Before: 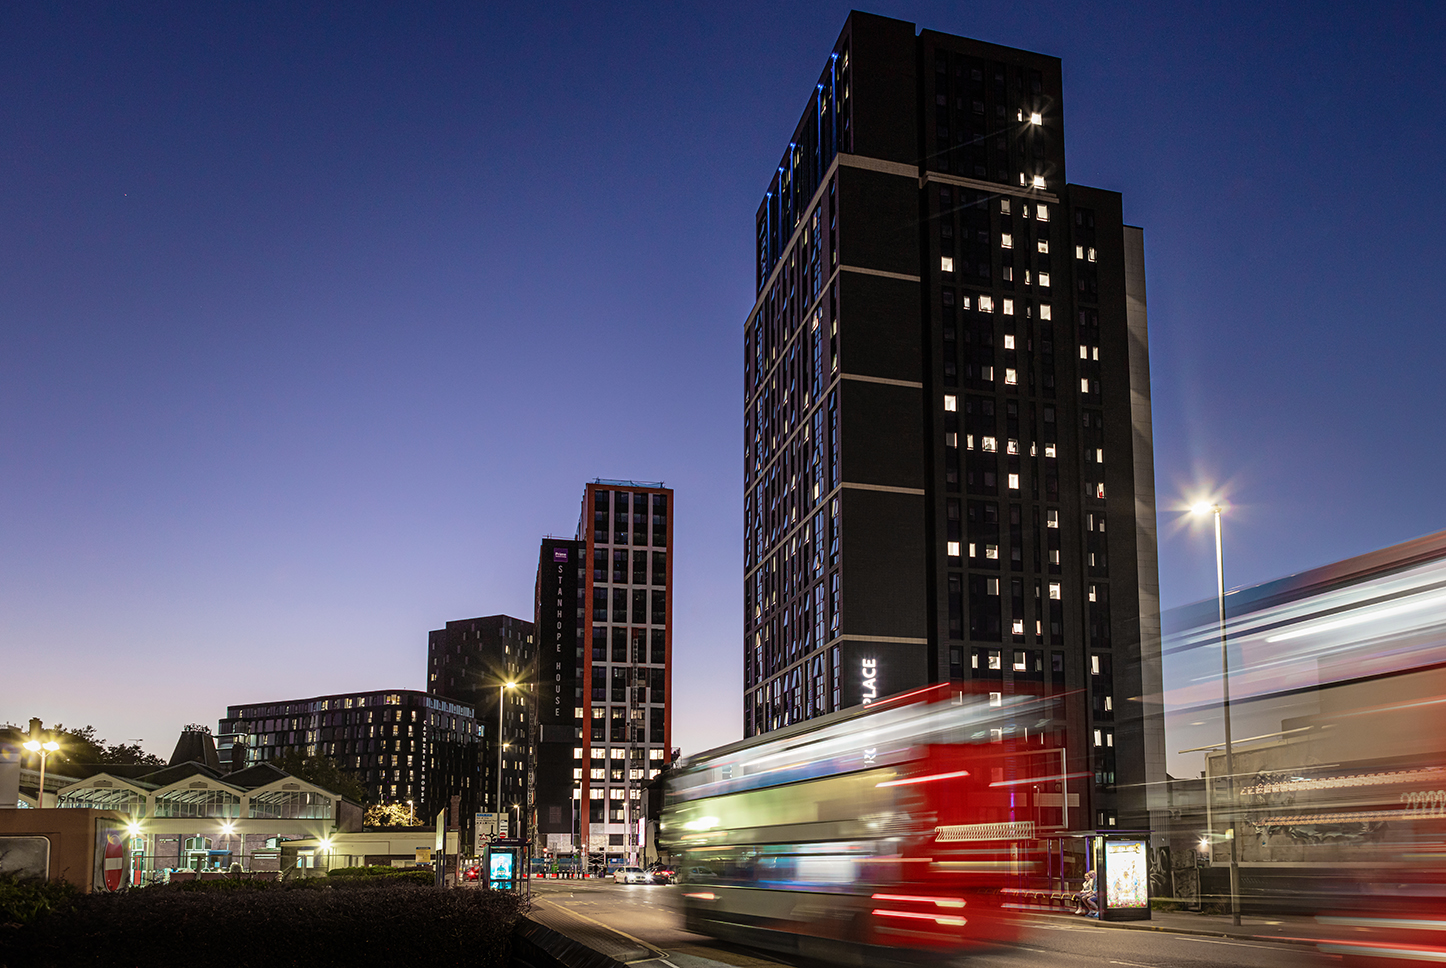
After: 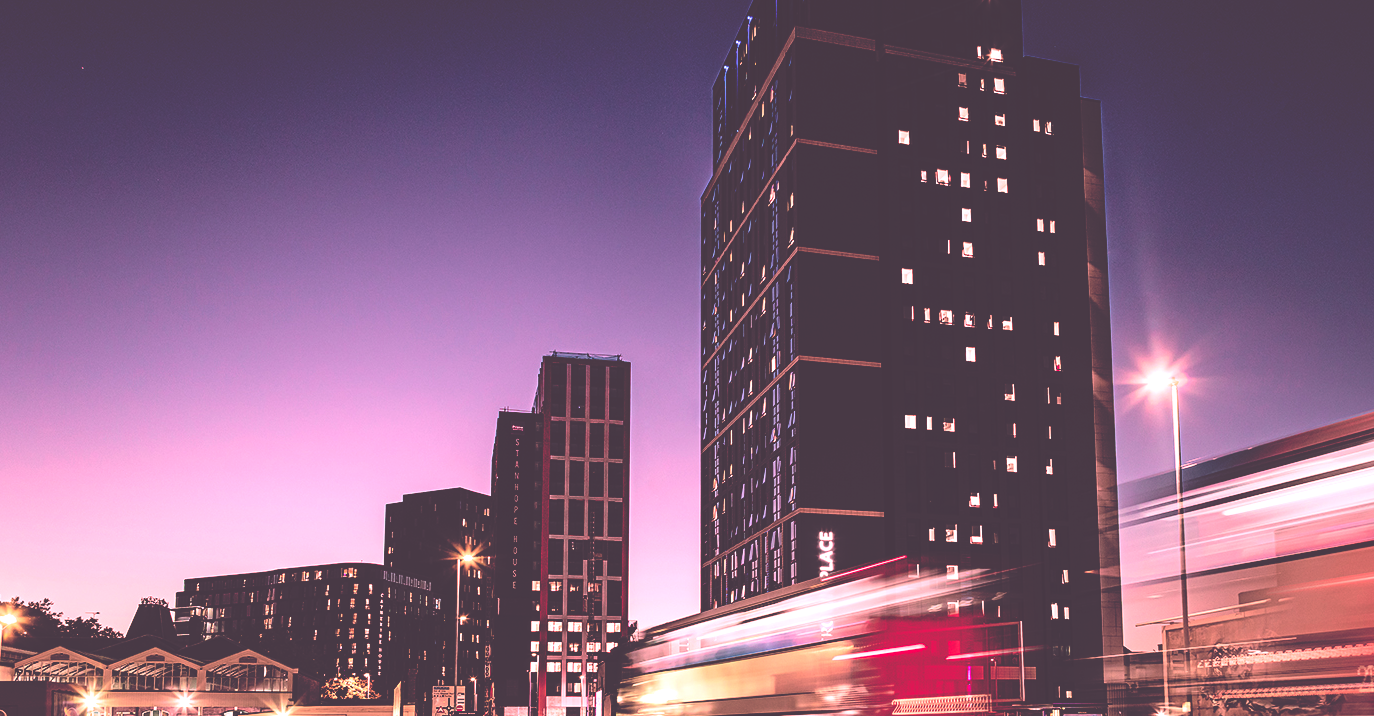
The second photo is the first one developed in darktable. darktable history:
base curve: curves: ch0 [(0, 0.02) (0.083, 0.036) (1, 1)], preserve colors none
contrast brightness saturation: brightness 0.18, saturation -0.5
color correction: highlights a* 19.5, highlights b* -11.53, saturation 1.69
exposure: compensate highlight preservation false
crop and rotate: left 2.991%, top 13.302%, right 1.981%, bottom 12.636%
white balance: red 1.138, green 0.996, blue 0.812
tone equalizer: -8 EV -0.75 EV, -7 EV -0.7 EV, -6 EV -0.6 EV, -5 EV -0.4 EV, -3 EV 0.4 EV, -2 EV 0.6 EV, -1 EV 0.7 EV, +0 EV 0.75 EV, edges refinement/feathering 500, mask exposure compensation -1.57 EV, preserve details no
